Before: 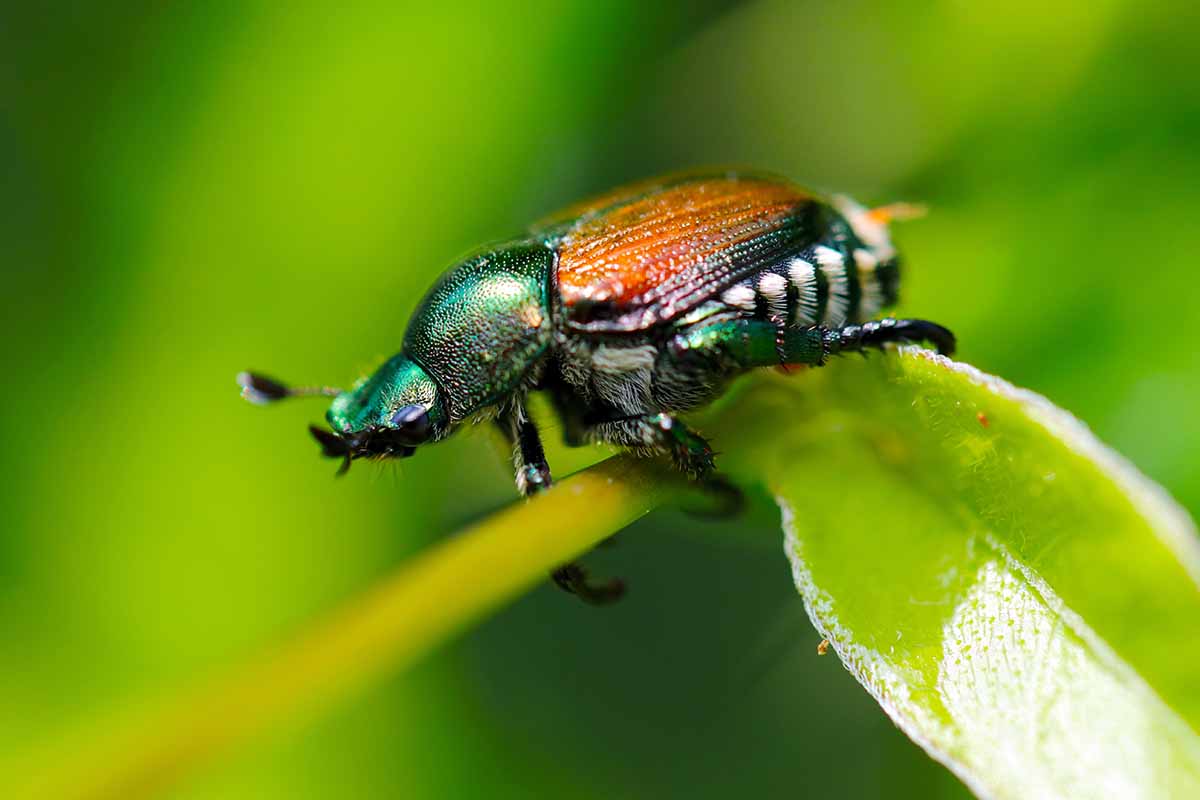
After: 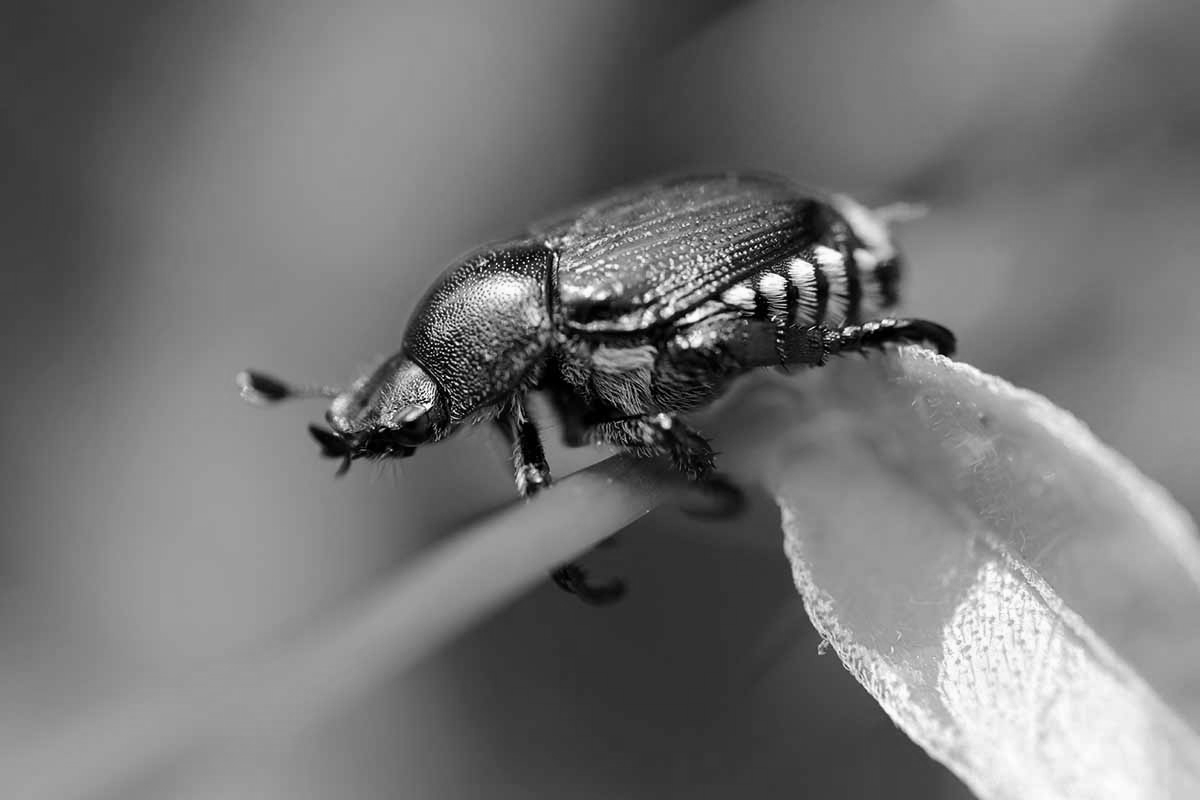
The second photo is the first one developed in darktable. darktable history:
color calibration: output gray [0.31, 0.36, 0.33, 0], illuminant as shot in camera, x 0.358, y 0.373, temperature 4628.91 K
